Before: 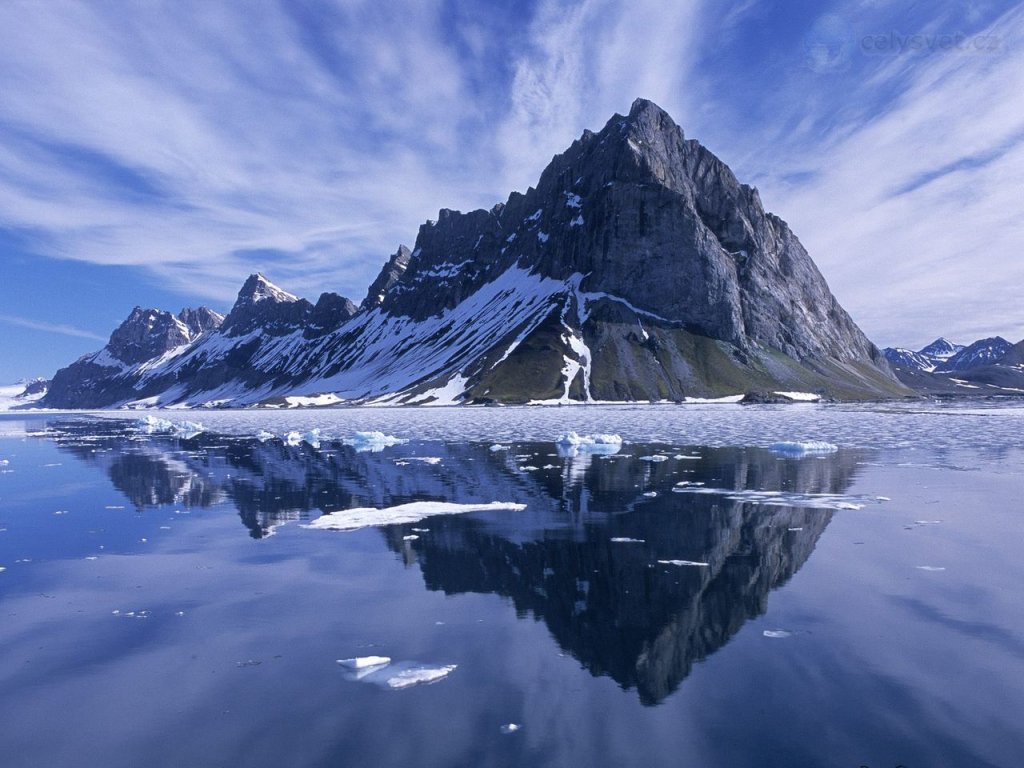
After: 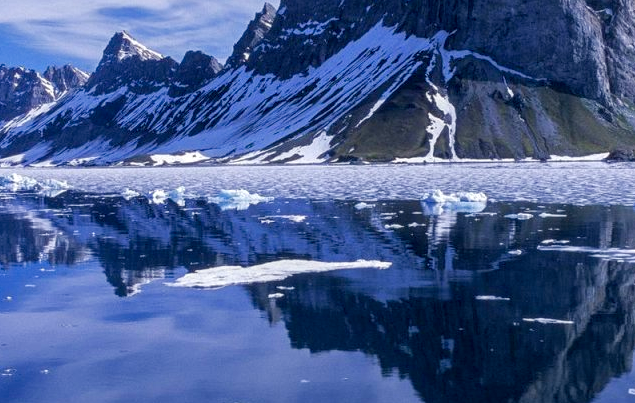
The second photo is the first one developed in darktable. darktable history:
crop: left 13.275%, top 31.568%, right 24.698%, bottom 15.834%
color balance rgb: perceptual saturation grading › global saturation 0.794%, perceptual saturation grading › highlights -17.766%, perceptual saturation grading › mid-tones 33.09%, perceptual saturation grading › shadows 50.263%
local contrast: on, module defaults
